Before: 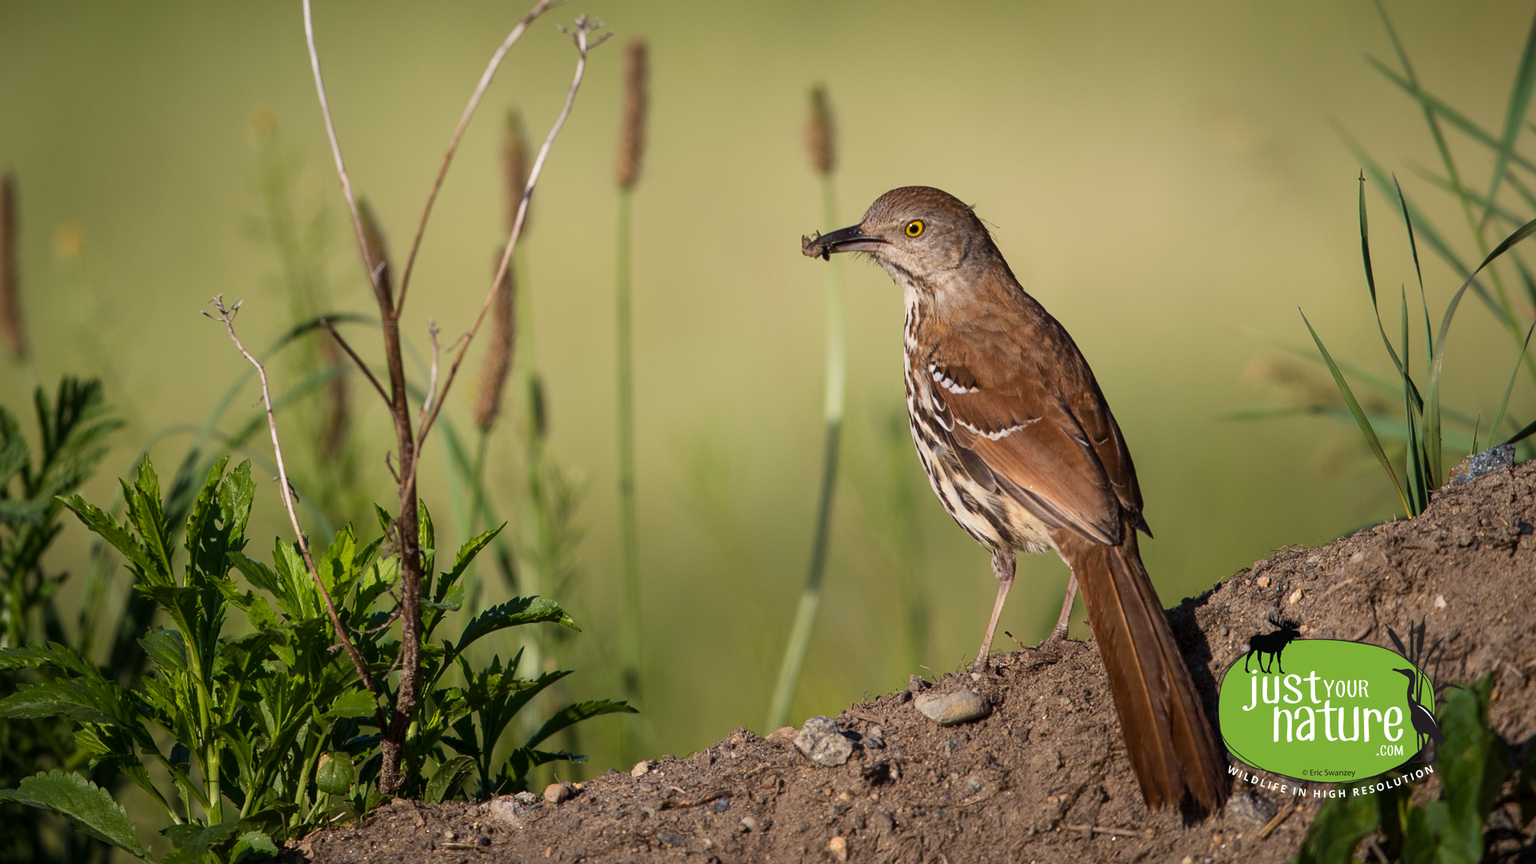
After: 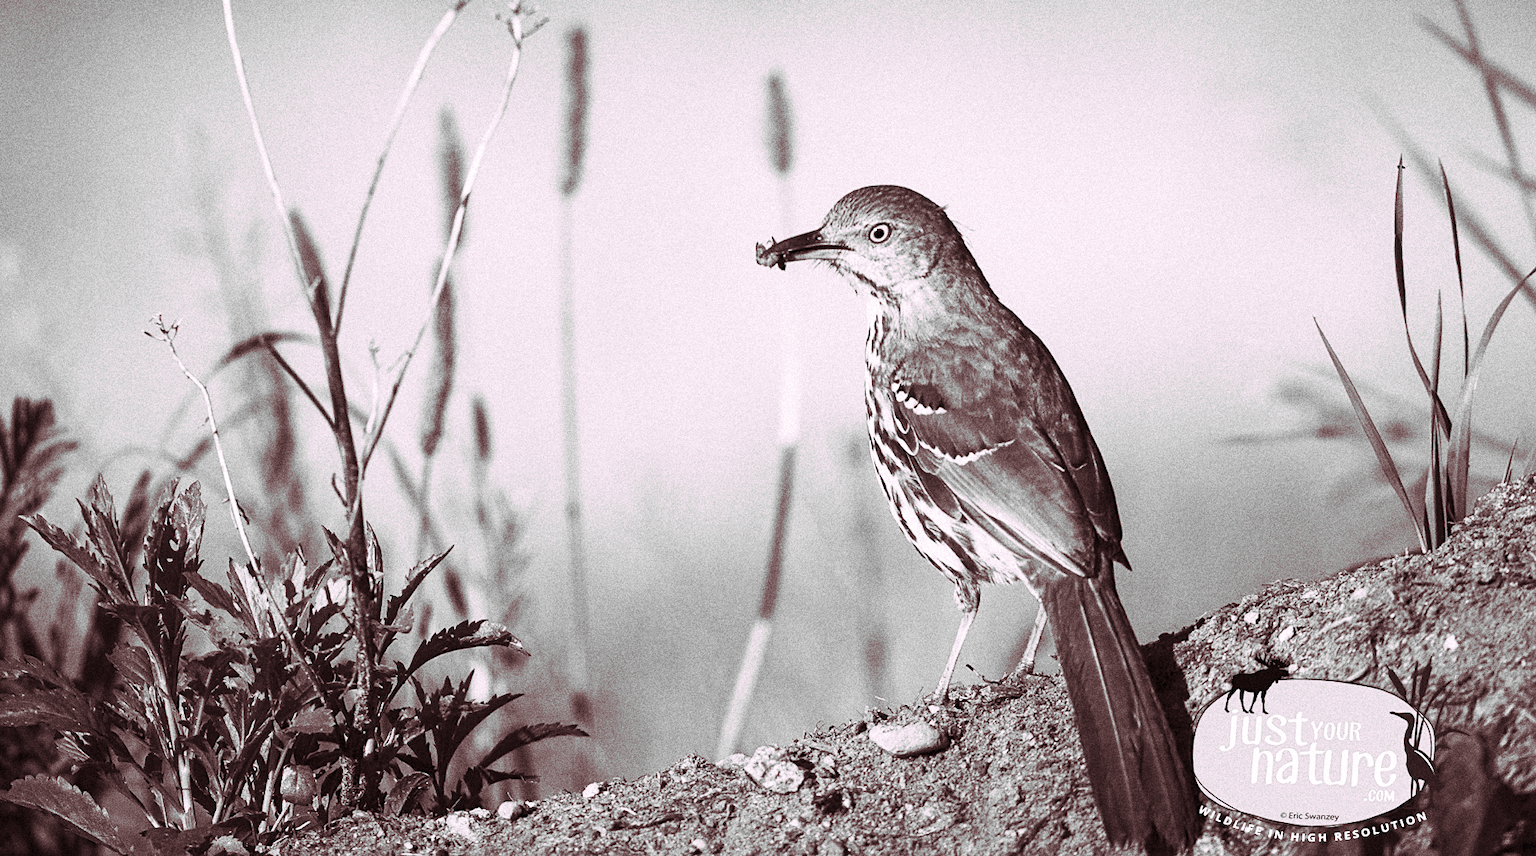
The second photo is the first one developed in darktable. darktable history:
grain: coarseness 14.49 ISO, strength 48.04%, mid-tones bias 35%
split-toning: highlights › hue 298.8°, highlights › saturation 0.73, compress 41.76%
sharpen: amount 0.2
contrast brightness saturation: contrast 0.53, brightness 0.47, saturation -1
rotate and perspective: rotation 0.062°, lens shift (vertical) 0.115, lens shift (horizontal) -0.133, crop left 0.047, crop right 0.94, crop top 0.061, crop bottom 0.94
